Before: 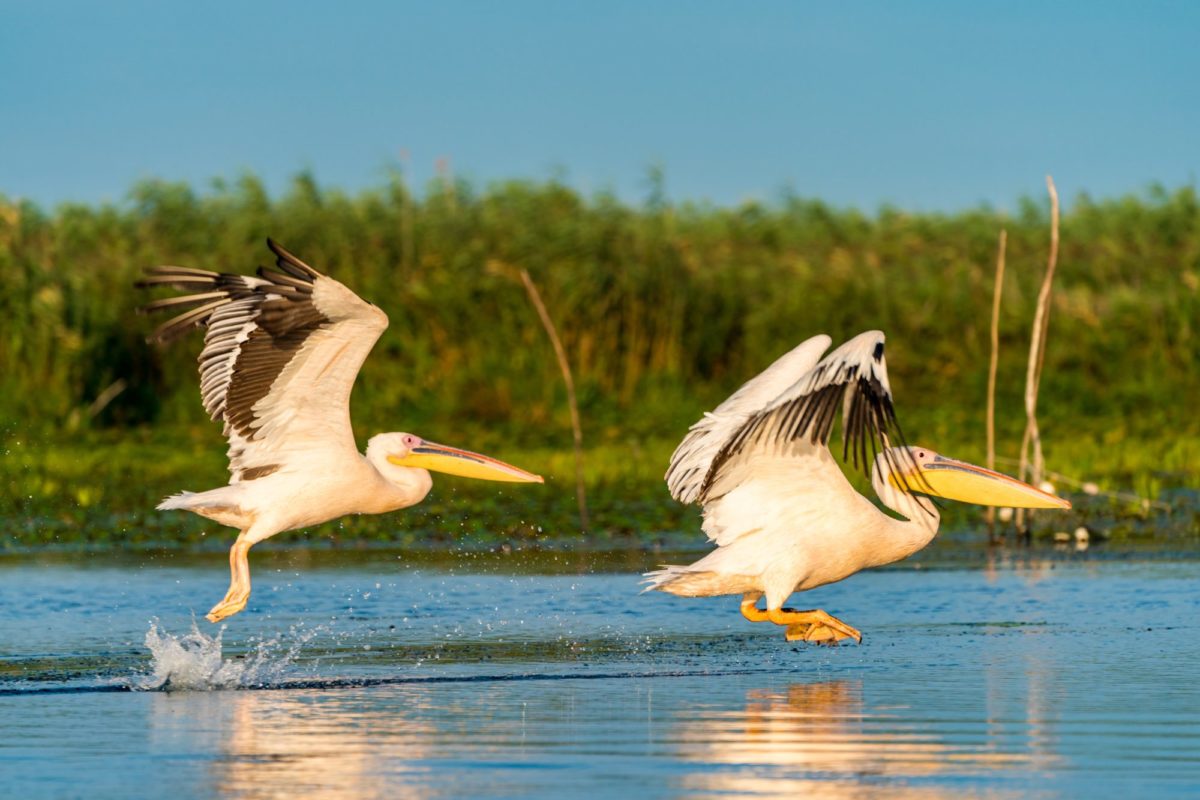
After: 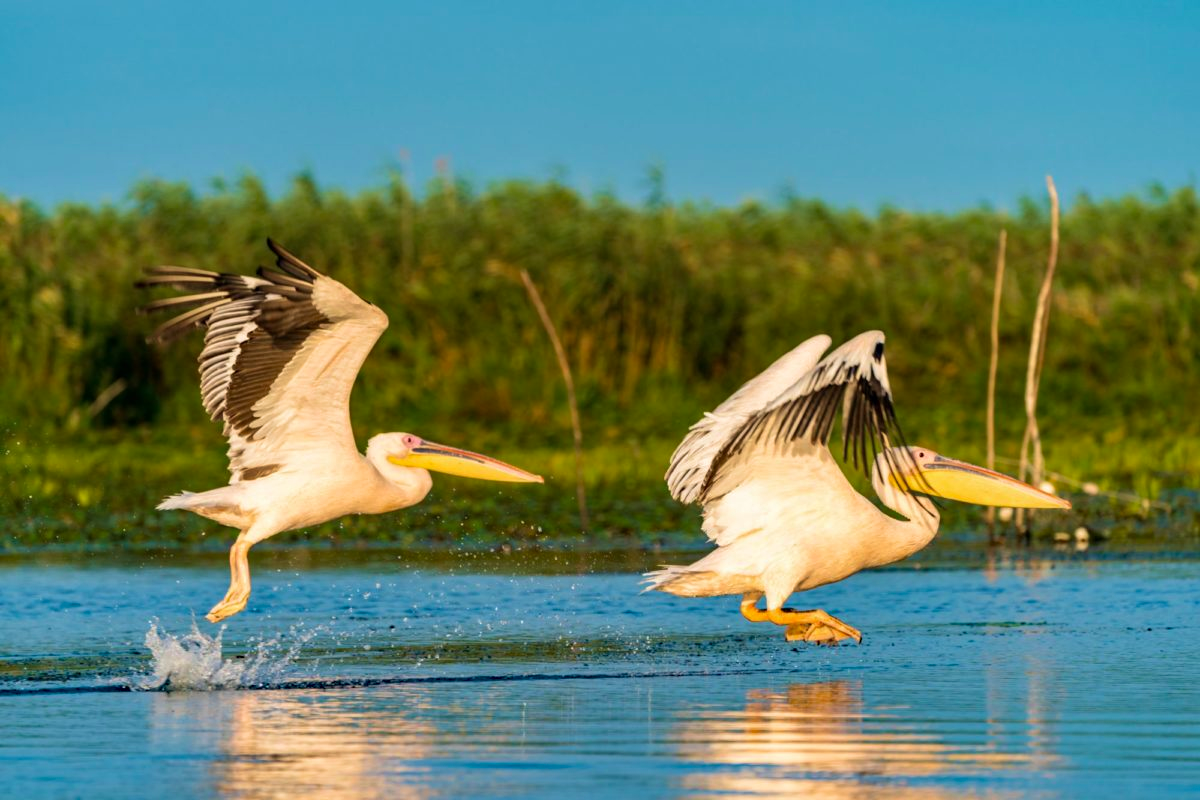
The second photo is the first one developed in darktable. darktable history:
velvia: strength 30.22%
haze removal: compatibility mode true, adaptive false
